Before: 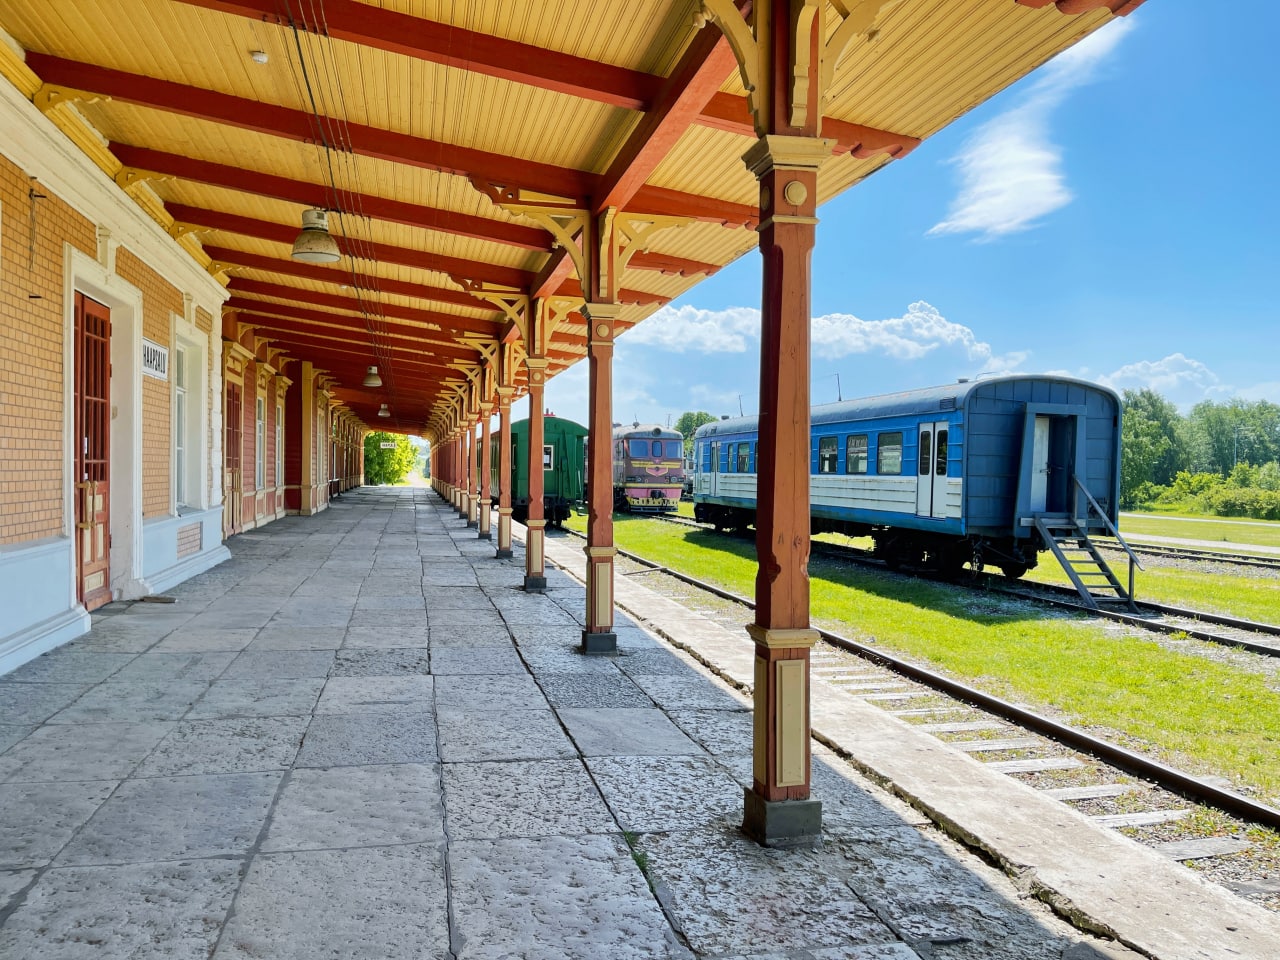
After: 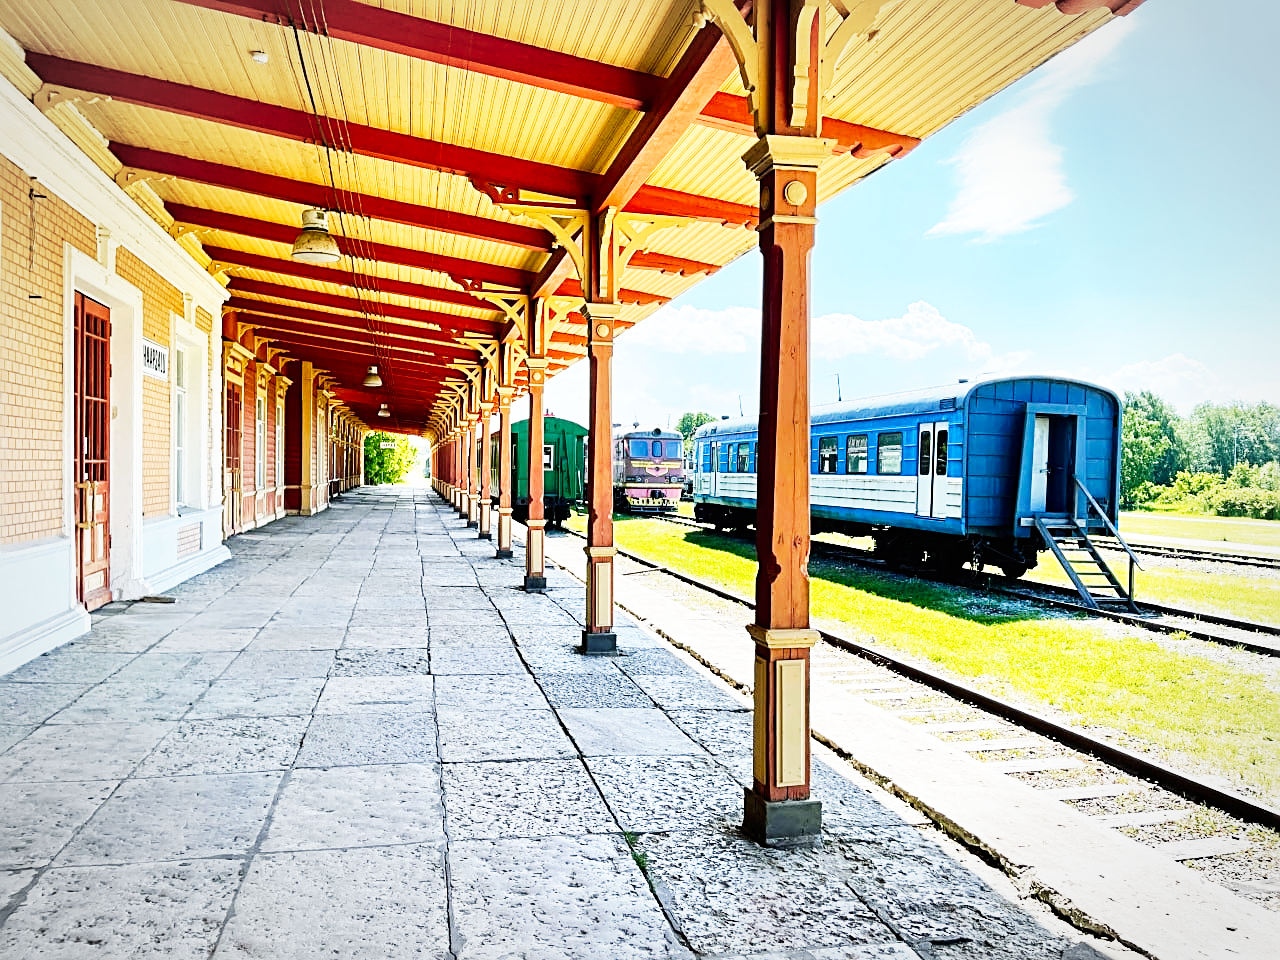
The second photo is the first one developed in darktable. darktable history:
sharpen: radius 2.536, amount 0.624
base curve: curves: ch0 [(0, 0) (0.007, 0.004) (0.027, 0.03) (0.046, 0.07) (0.207, 0.54) (0.442, 0.872) (0.673, 0.972) (1, 1)], preserve colors none
vignetting: brightness -0.206, automatic ratio true
